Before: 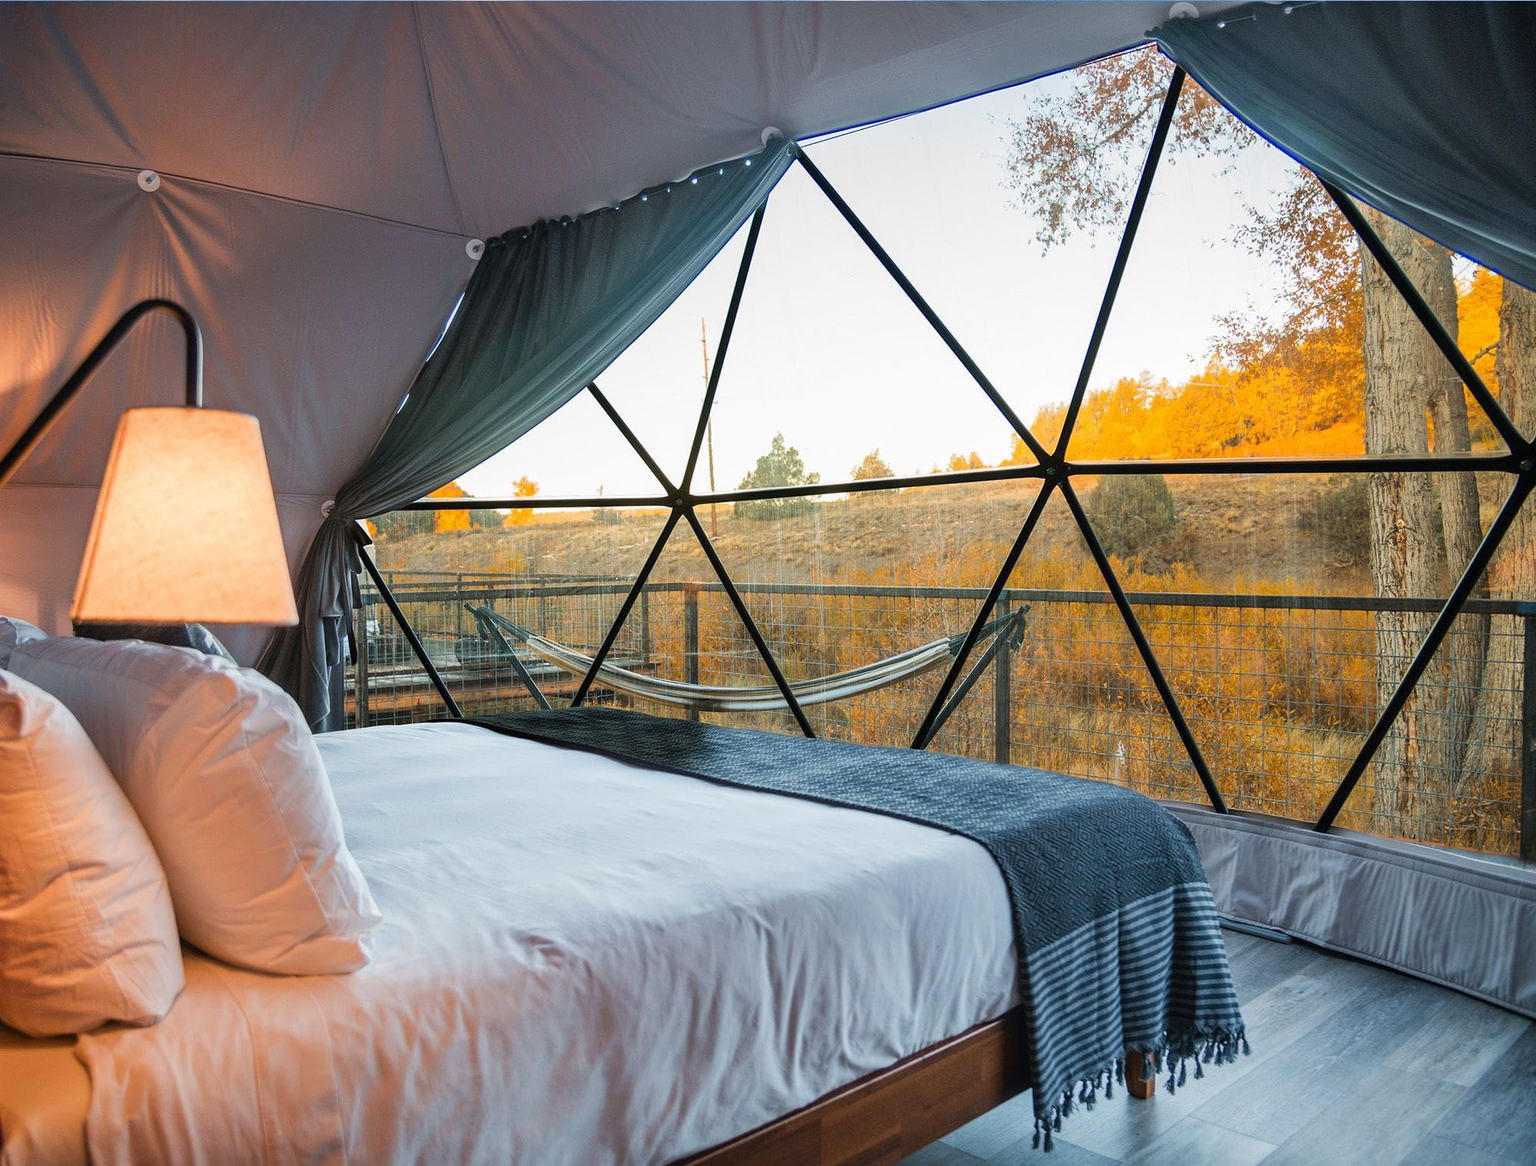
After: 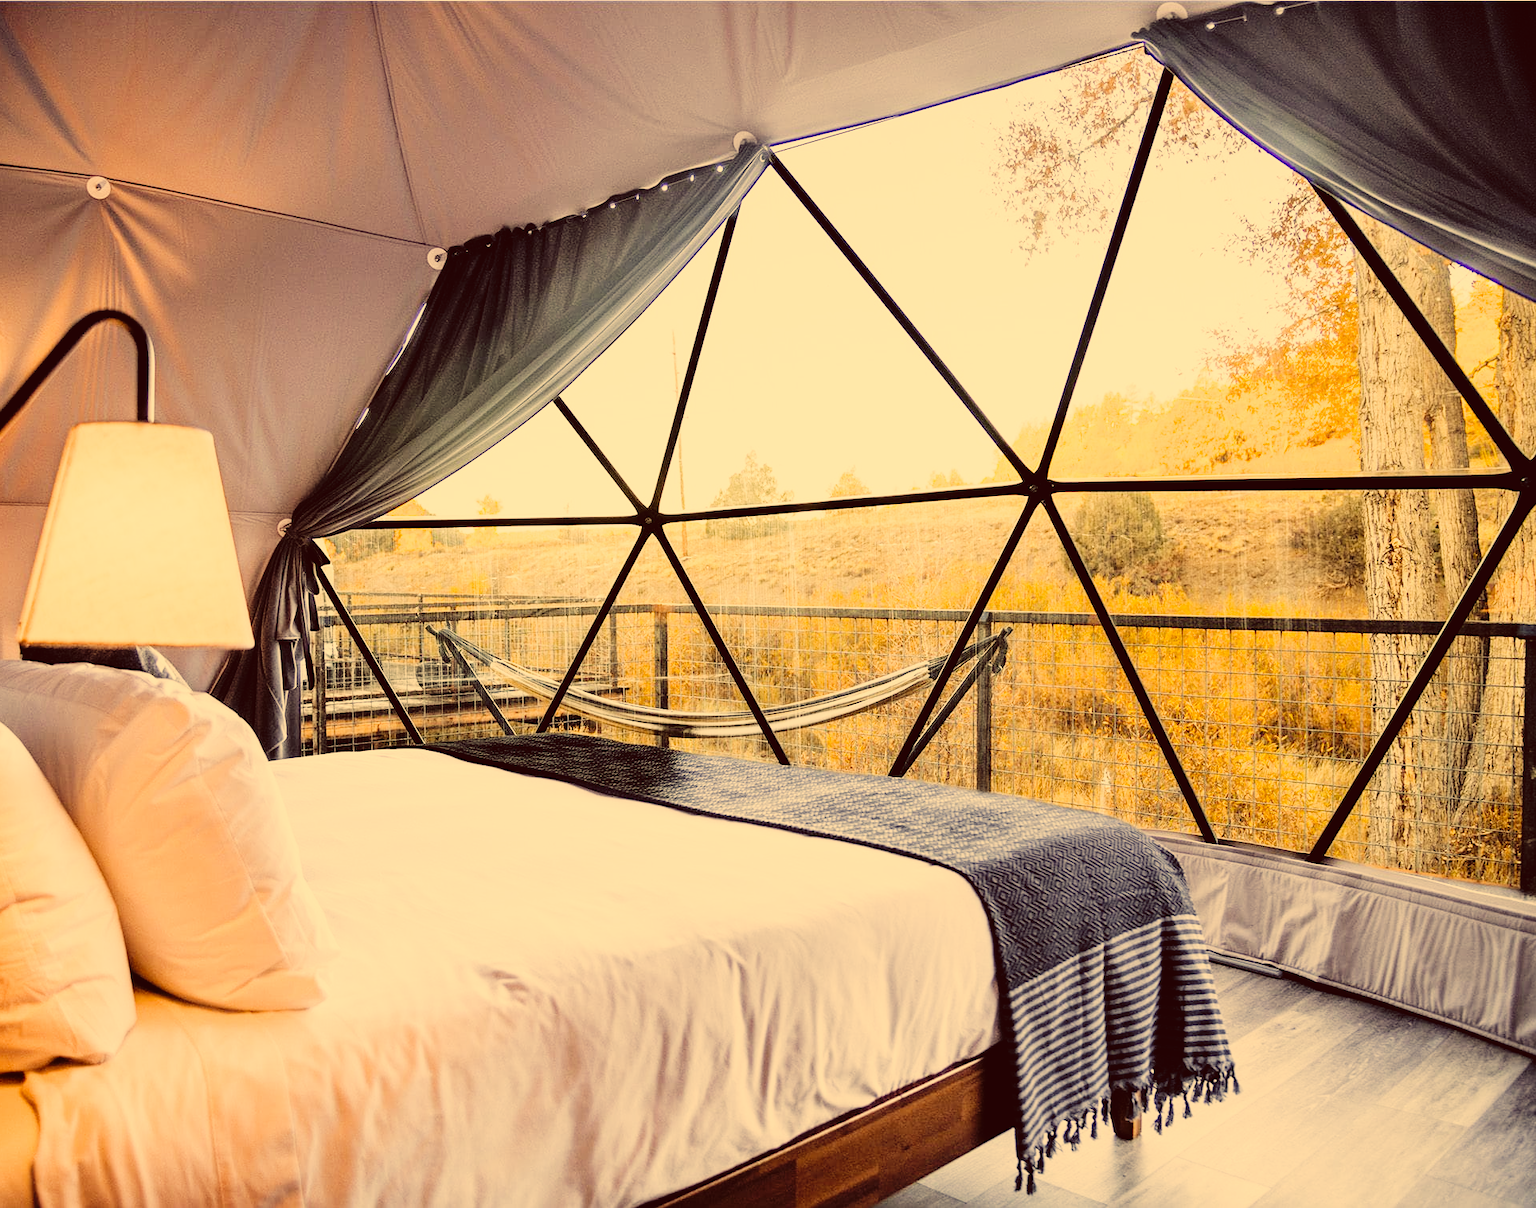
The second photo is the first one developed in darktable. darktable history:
color correction: highlights a* 9.92, highlights b* 38.63, shadows a* 14.54, shadows b* 3.45
exposure: exposure 0.703 EV, compensate highlight preservation false
crop and rotate: left 3.501%
tone curve: curves: ch0 [(0, 0.037) (0.045, 0.055) (0.155, 0.138) (0.29, 0.325) (0.428, 0.513) (0.604, 0.71) (0.824, 0.882) (1, 0.965)]; ch1 [(0, 0) (0.339, 0.334) (0.445, 0.419) (0.476, 0.454) (0.498, 0.498) (0.53, 0.515) (0.557, 0.556) (0.609, 0.649) (0.716, 0.746) (1, 1)]; ch2 [(0, 0) (0.327, 0.318) (0.417, 0.426) (0.46, 0.453) (0.502, 0.5) (0.526, 0.52) (0.554, 0.541) (0.626, 0.65) (0.749, 0.746) (1, 1)], preserve colors none
contrast brightness saturation: contrast 0.062, brightness -0.009, saturation -0.241
filmic rgb: black relative exposure -5.05 EV, white relative exposure 3.96 EV, hardness 2.91, contrast 1.184, highlights saturation mix -31.38%
